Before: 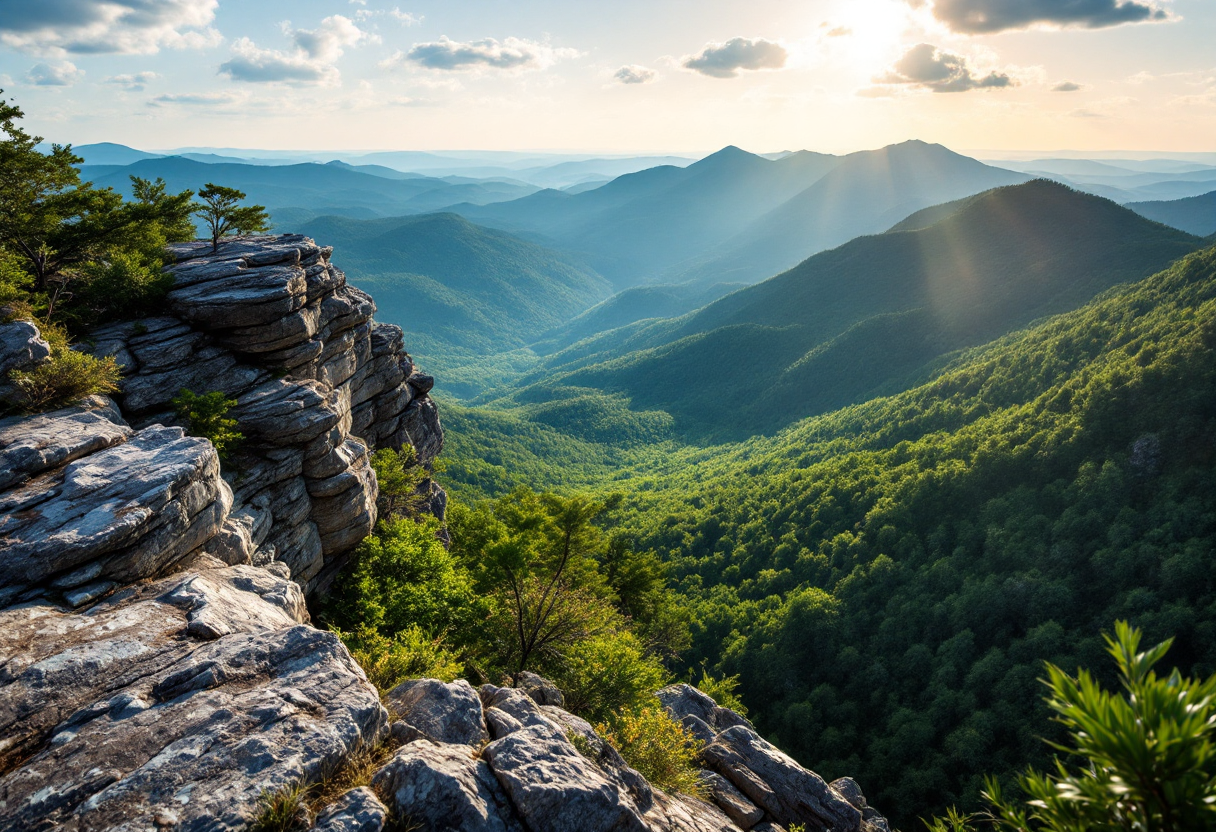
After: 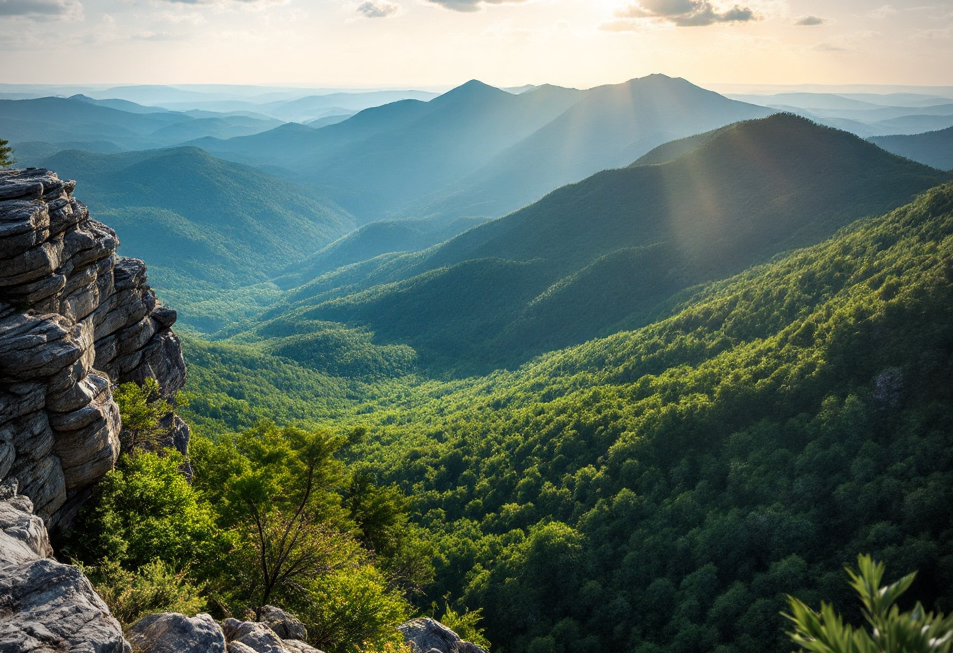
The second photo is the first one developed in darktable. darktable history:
crop and rotate: left 21.135%, top 7.967%, right 0.454%, bottom 13.524%
vignetting: center (0.038, -0.086)
